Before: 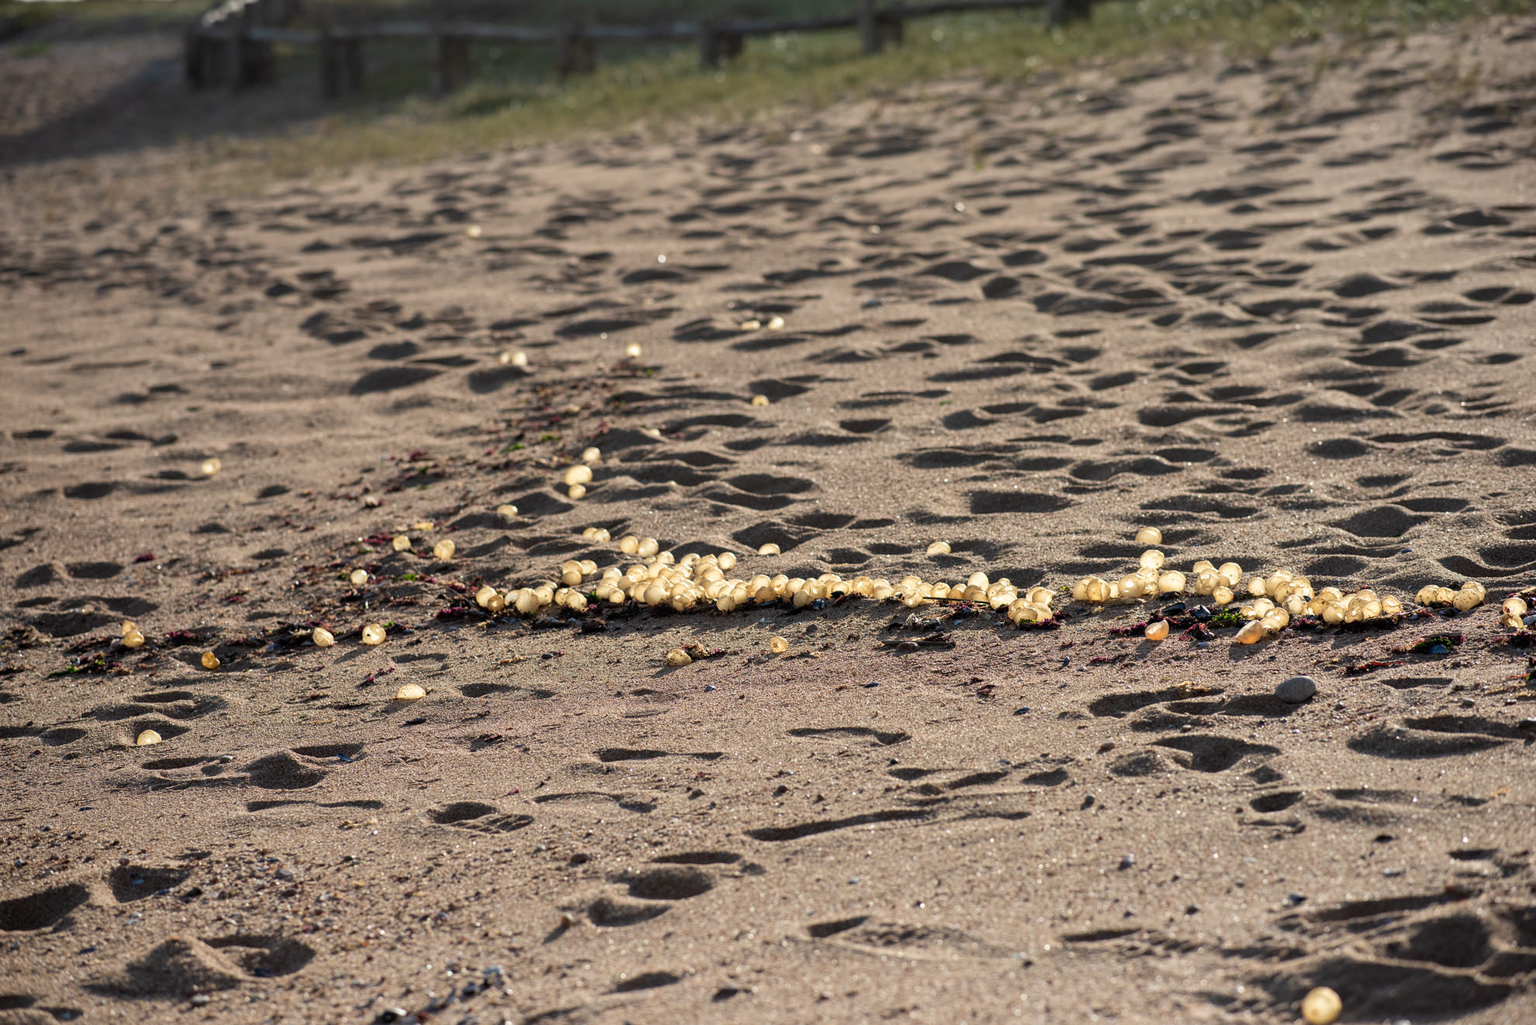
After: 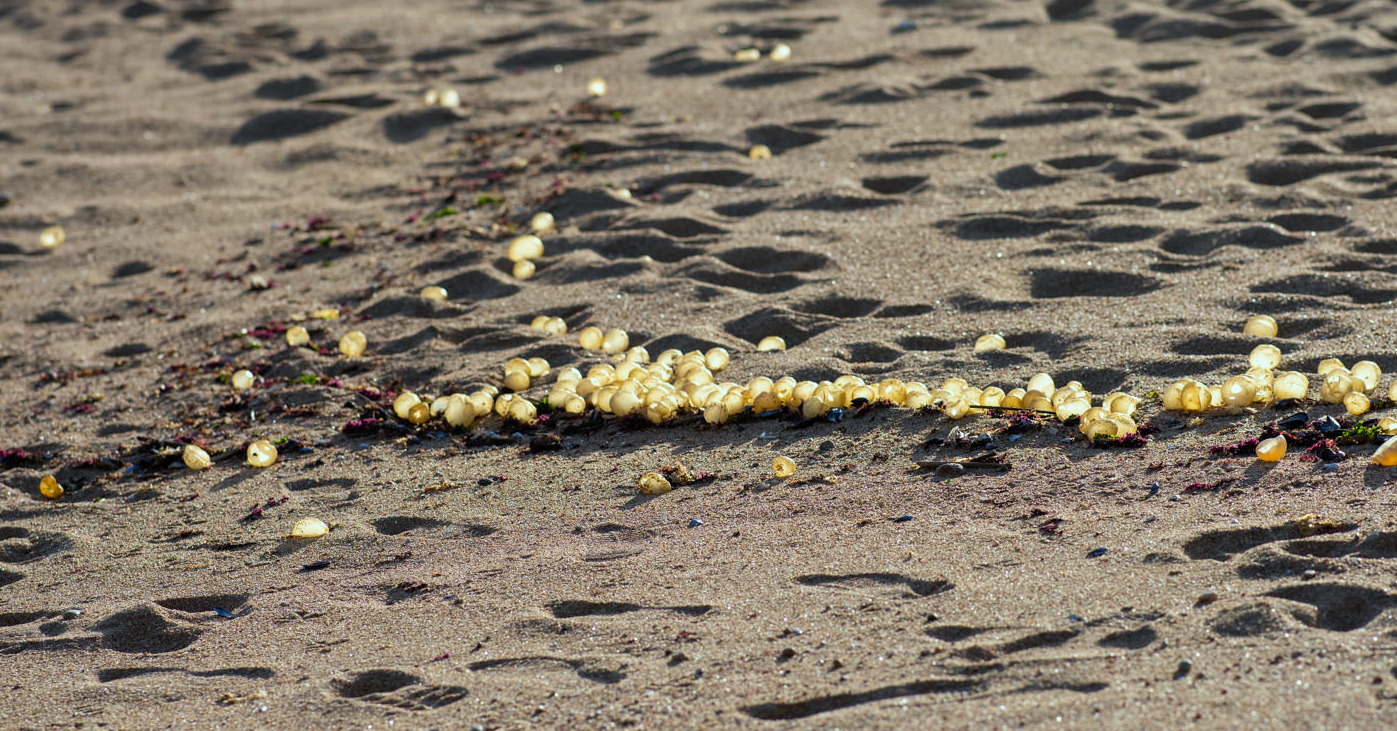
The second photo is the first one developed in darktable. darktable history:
crop: left 11.123%, top 27.61%, right 18.3%, bottom 17.034%
exposure: exposure 0 EV, compensate highlight preservation false
white balance: red 0.925, blue 1.046
color balance rgb: perceptual saturation grading › global saturation 25%, global vibrance 20%
